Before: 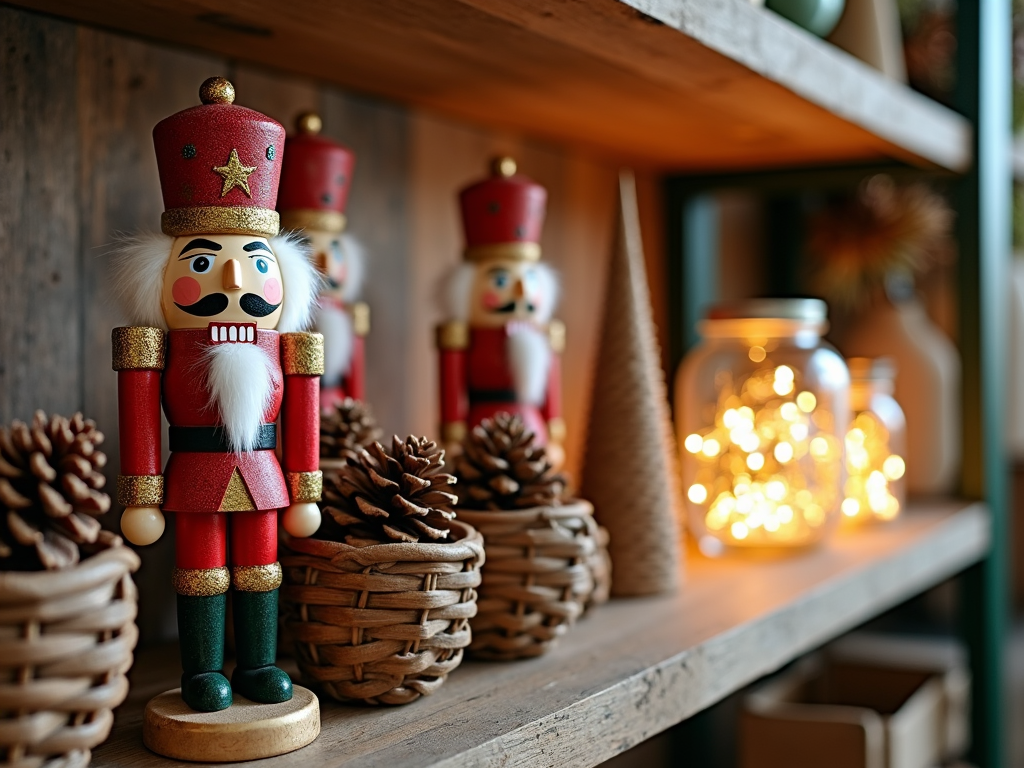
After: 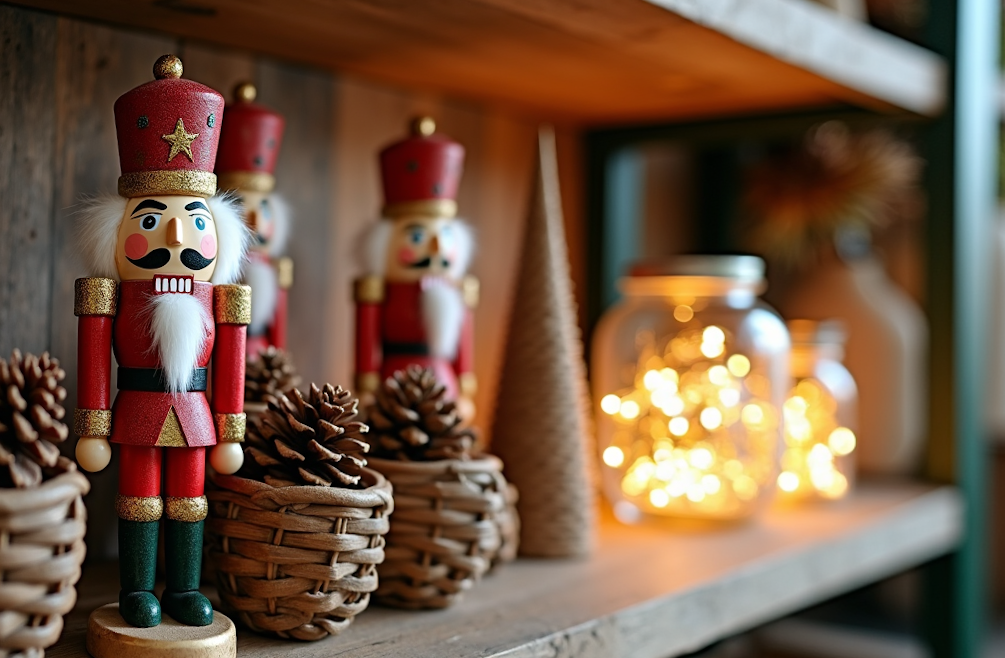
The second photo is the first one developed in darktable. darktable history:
rotate and perspective: rotation 1.69°, lens shift (vertical) -0.023, lens shift (horizontal) -0.291, crop left 0.025, crop right 0.988, crop top 0.092, crop bottom 0.842
tone equalizer: on, module defaults
